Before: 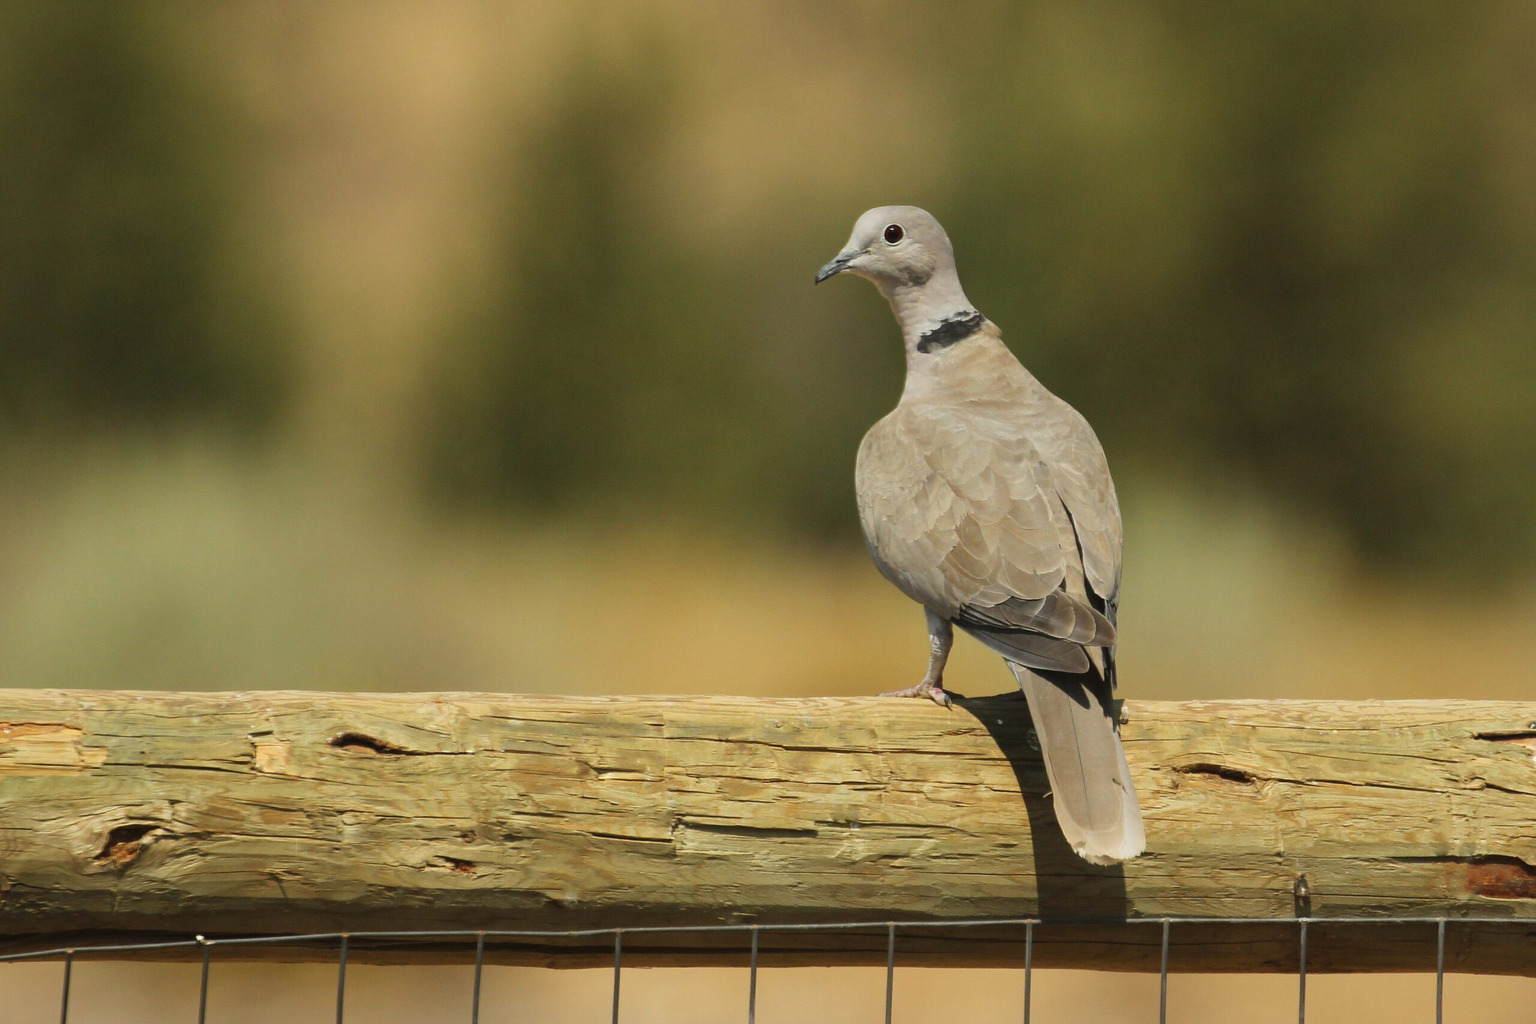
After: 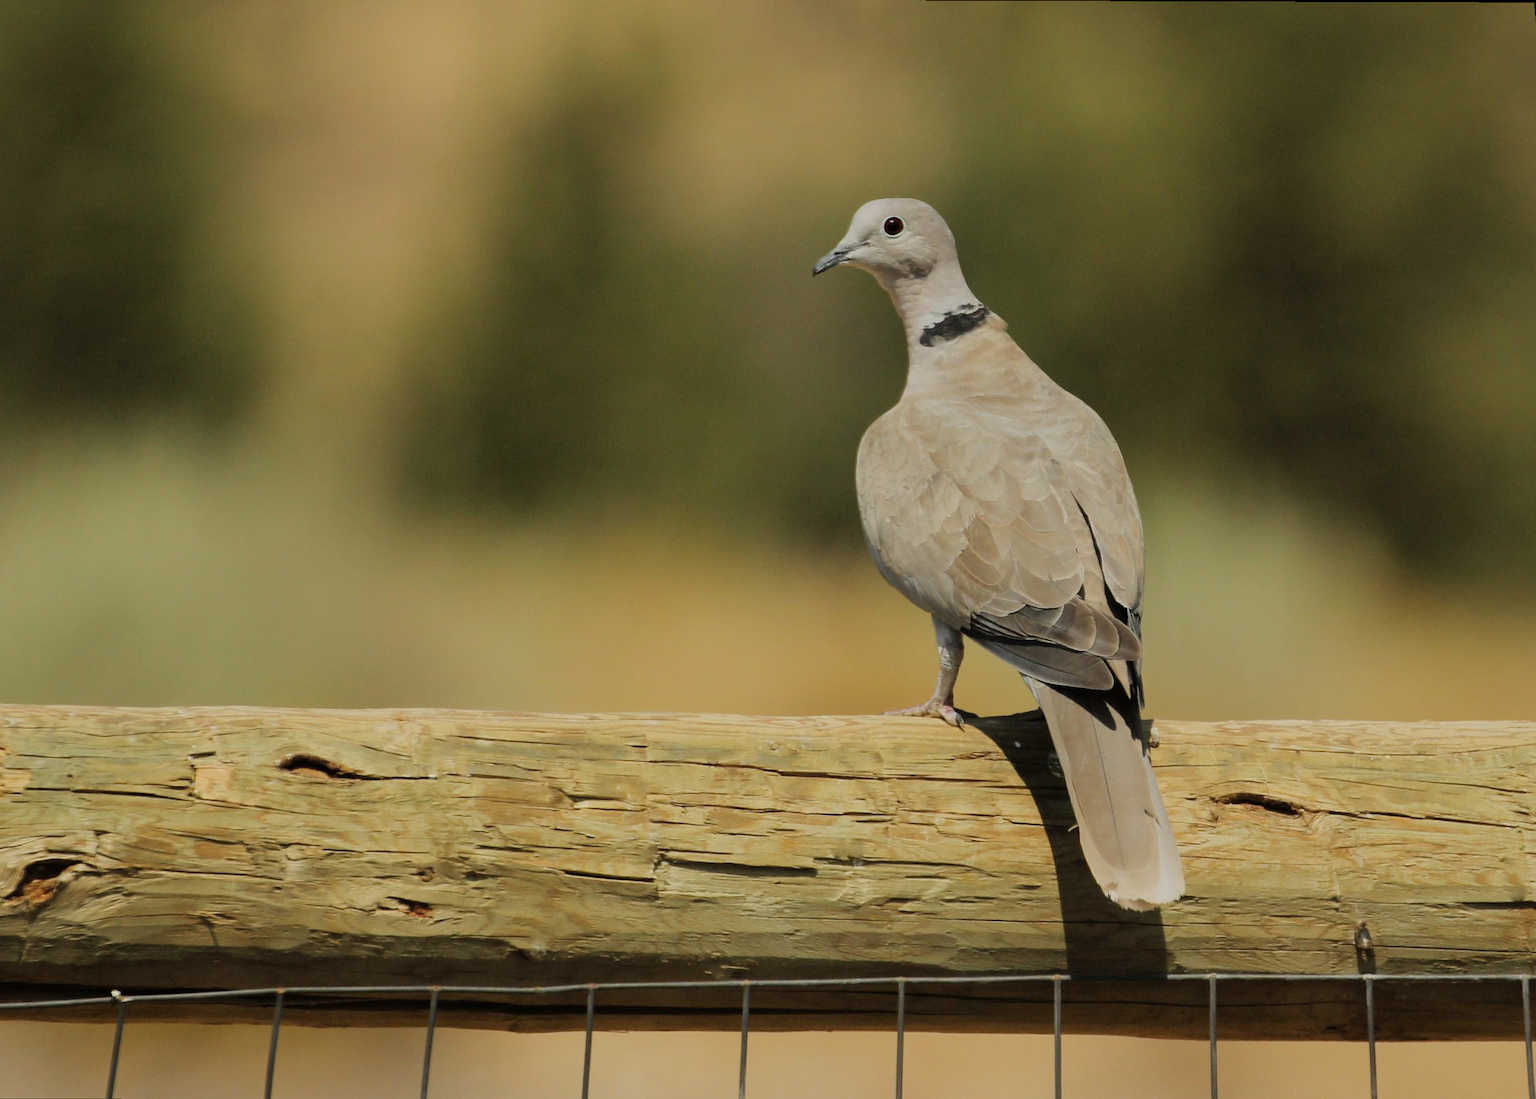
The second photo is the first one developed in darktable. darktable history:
rotate and perspective: rotation 0.215°, lens shift (vertical) -0.139, crop left 0.069, crop right 0.939, crop top 0.002, crop bottom 0.996
filmic rgb: black relative exposure -7.65 EV, white relative exposure 4.56 EV, hardness 3.61
crop: bottom 0.071%
